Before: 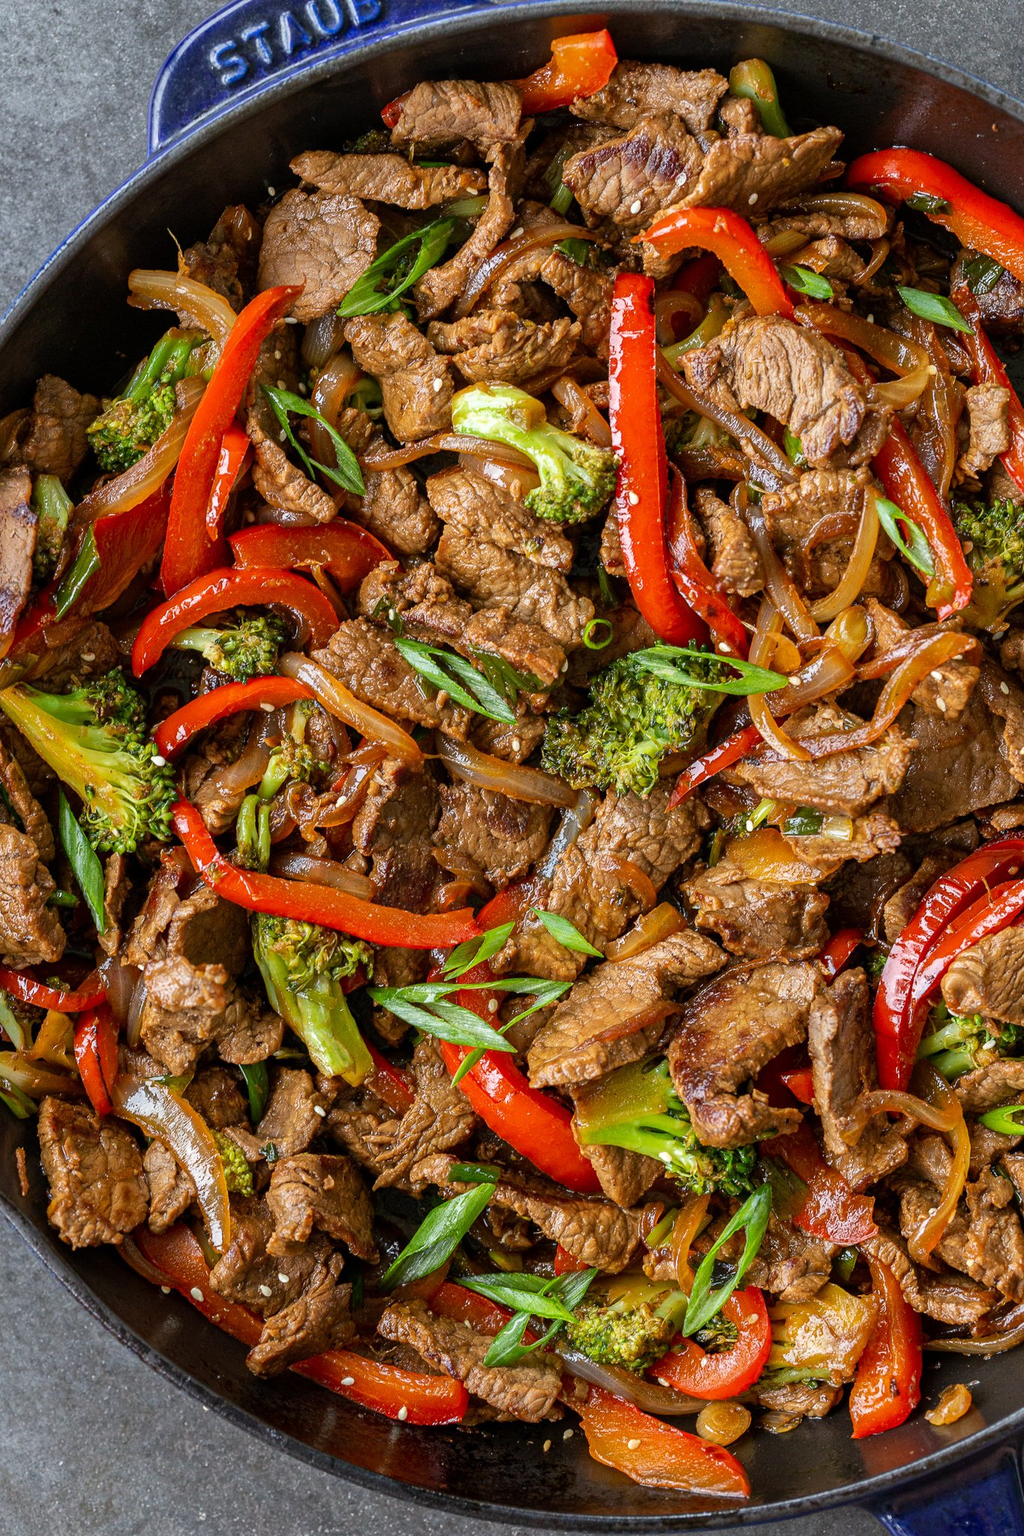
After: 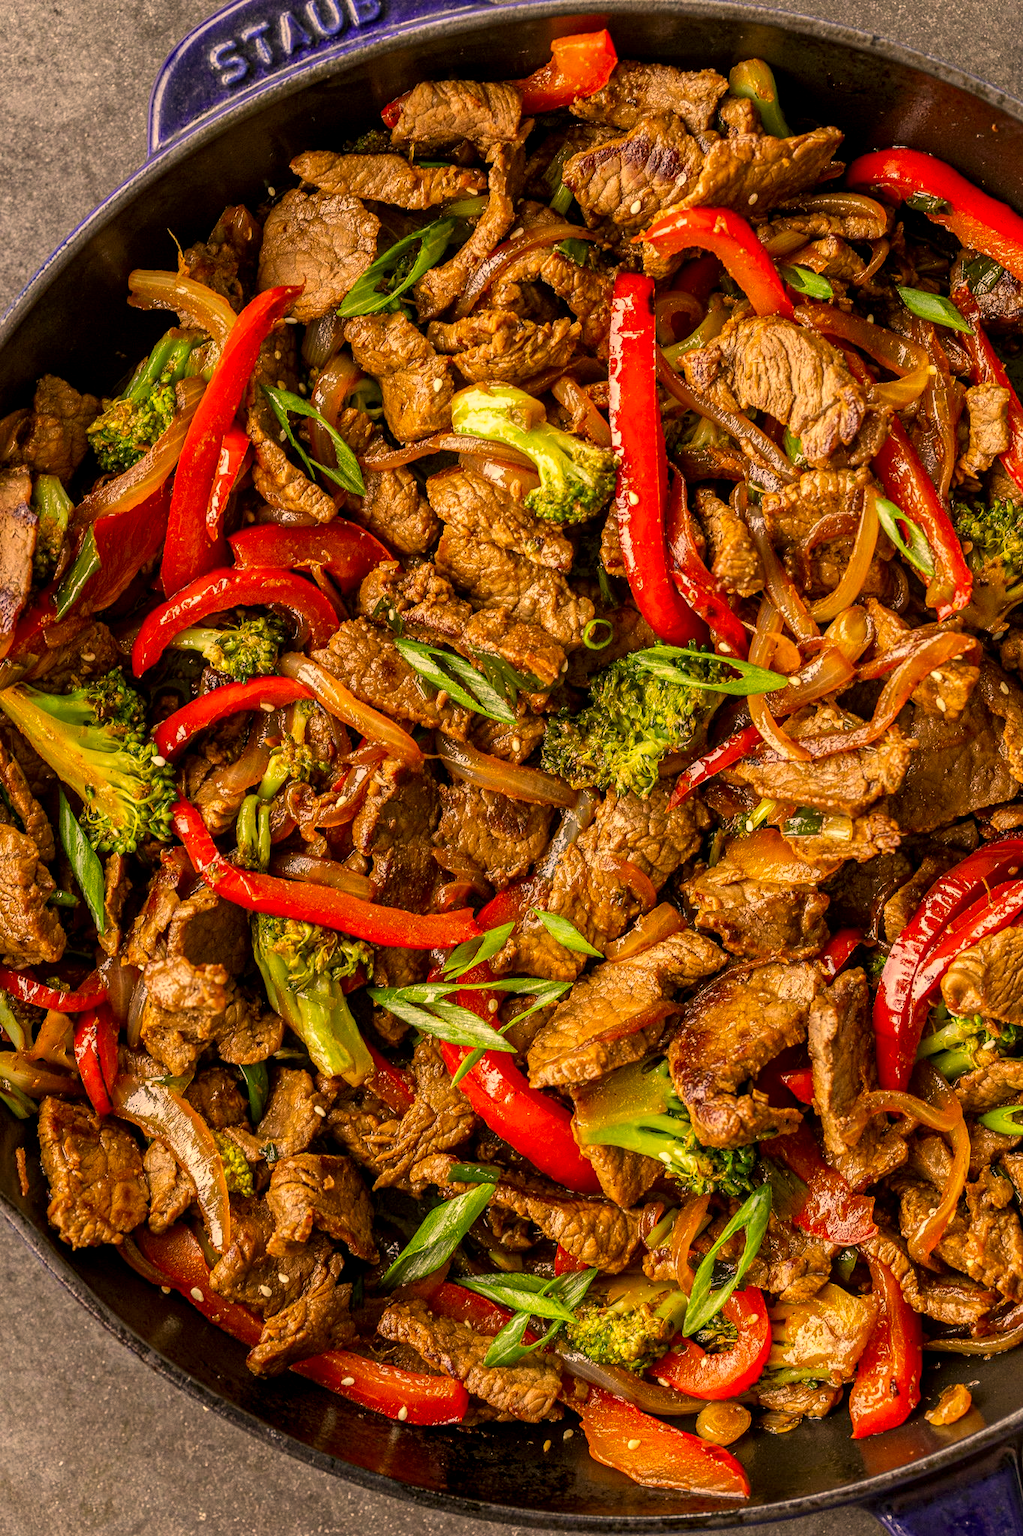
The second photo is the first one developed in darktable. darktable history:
local contrast: on, module defaults
color correction: highlights a* 18.14, highlights b* 36.01, shadows a* 1.46, shadows b* 6.04, saturation 1.03
